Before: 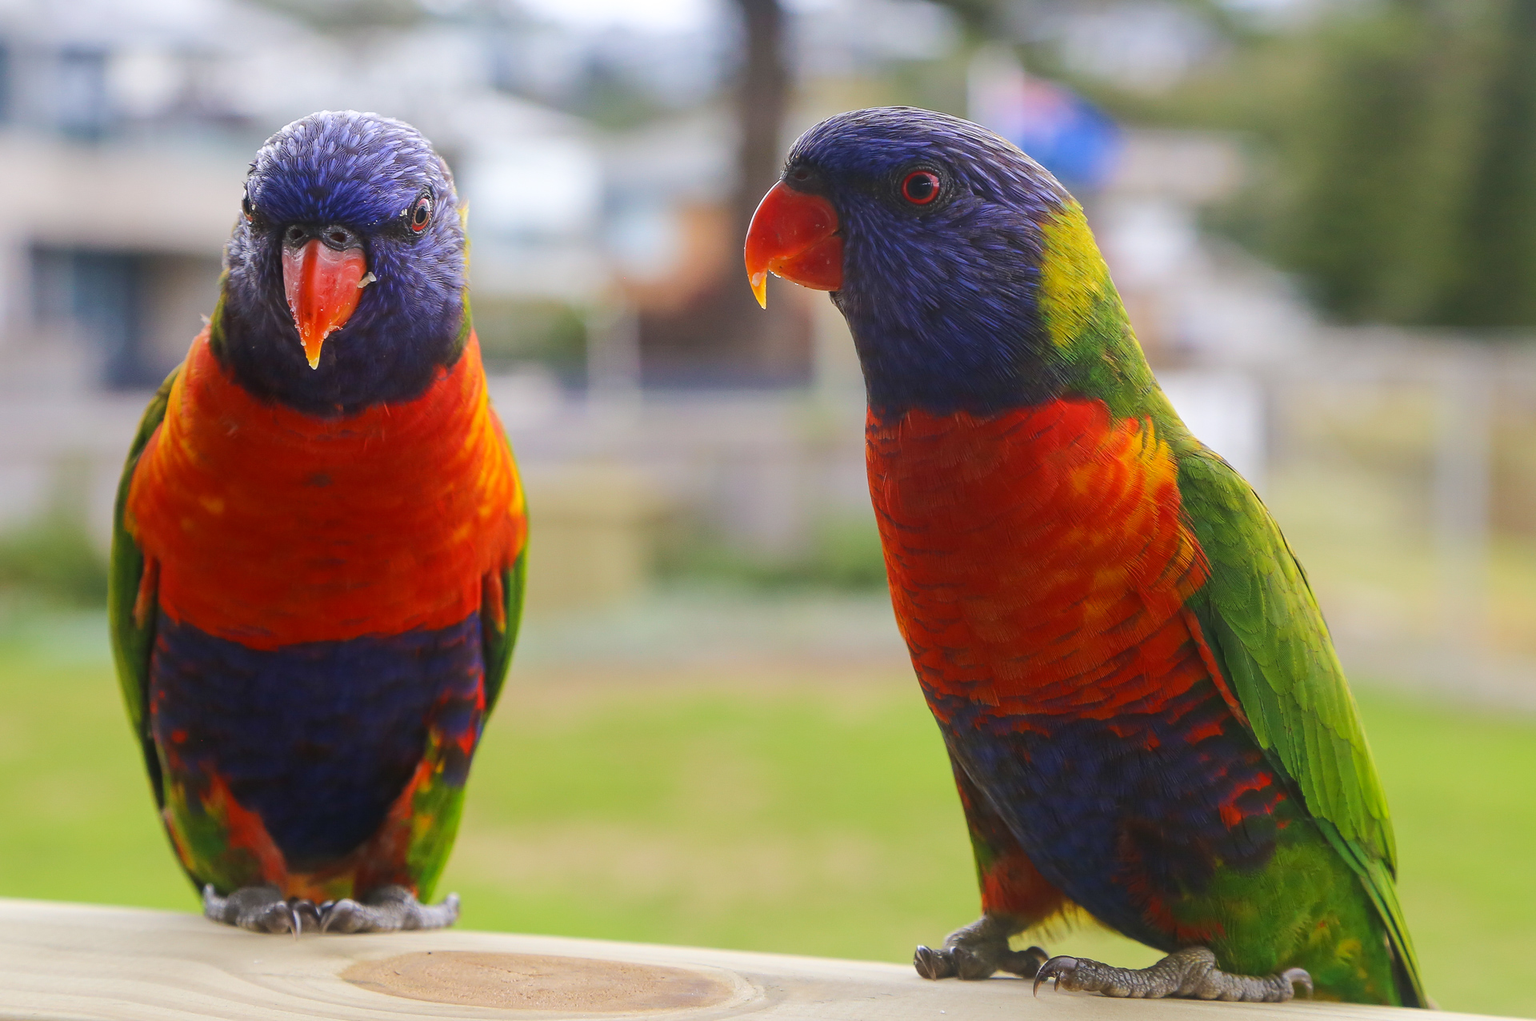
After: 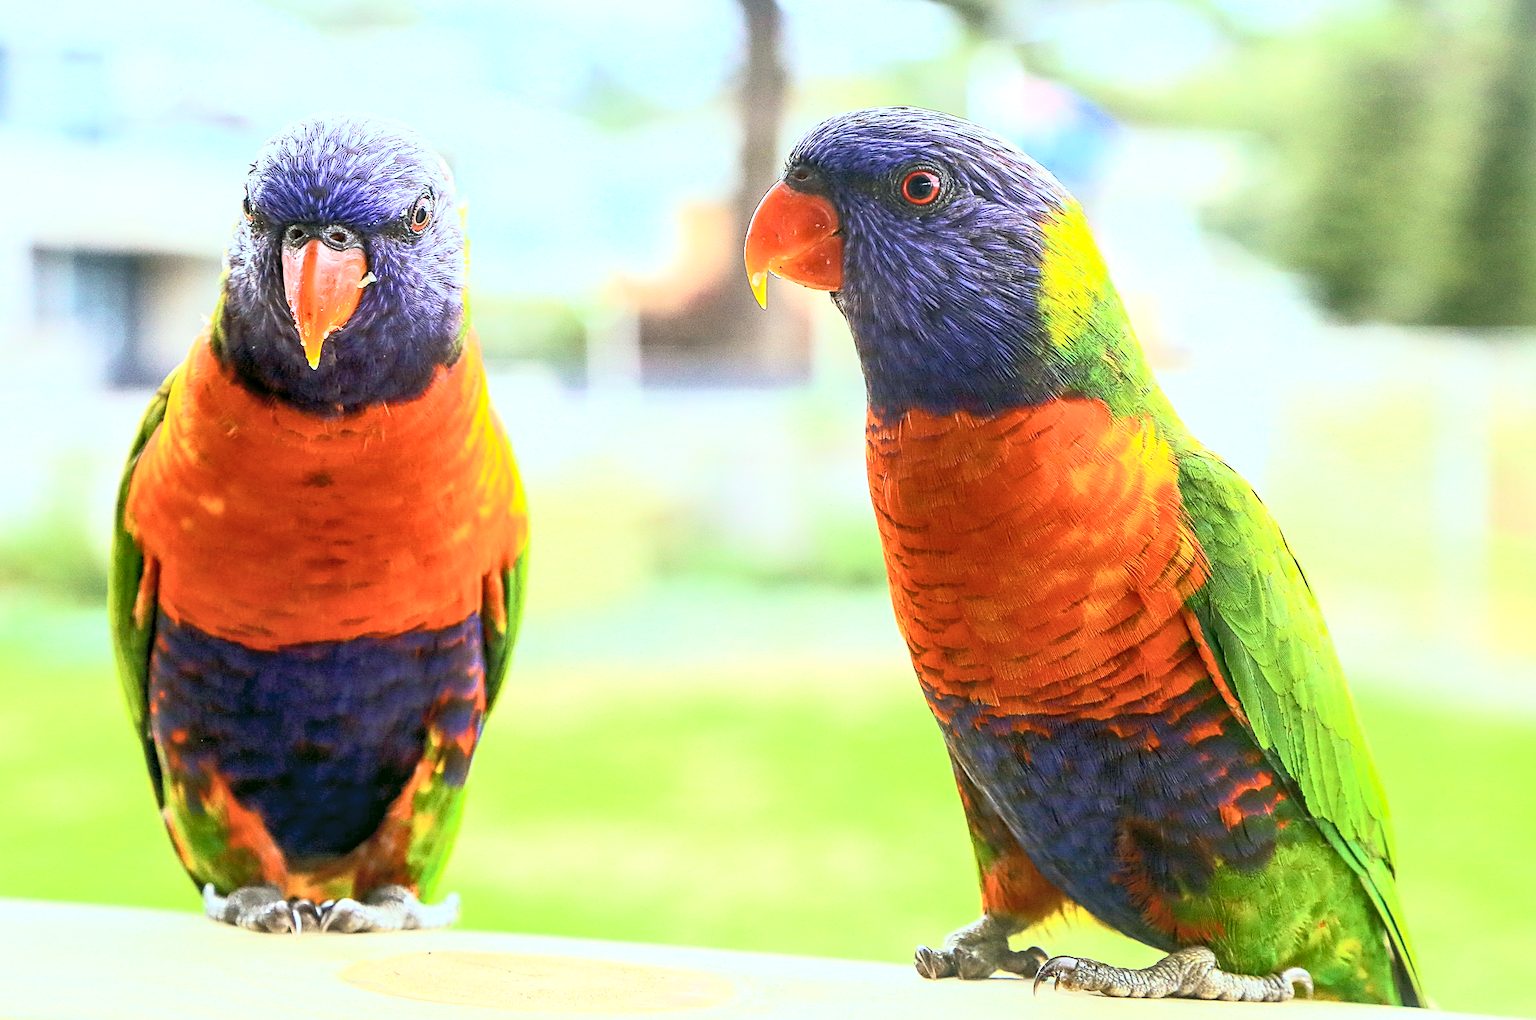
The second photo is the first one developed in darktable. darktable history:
sharpen: on, module defaults
contrast brightness saturation: contrast 0.381, brightness 0.527
color balance rgb: power › hue 73.44°, highlights gain › chroma 4.017%, highlights gain › hue 203.06°, perceptual saturation grading › global saturation 0.111%
color correction: highlights a* 4.29, highlights b* 4.95, shadows a* -7.75, shadows b* 5.05
local contrast: detail 130%
exposure: black level correction 0.01, exposure 1 EV, compensate highlight preservation false
